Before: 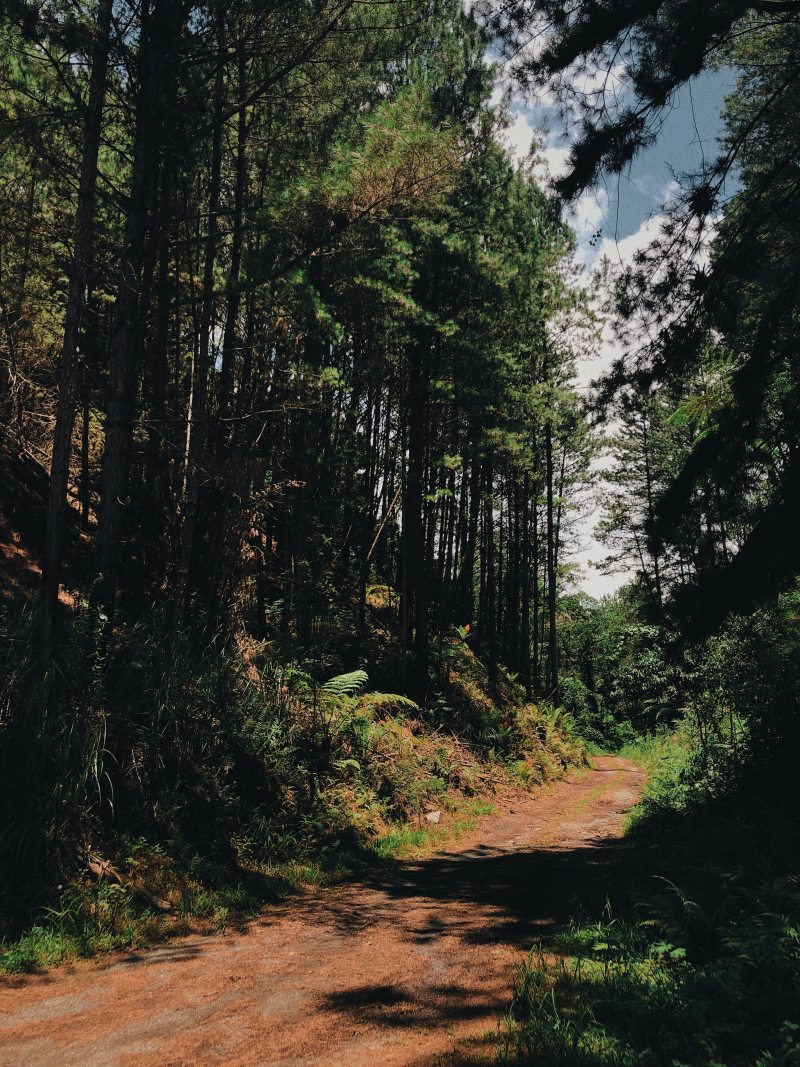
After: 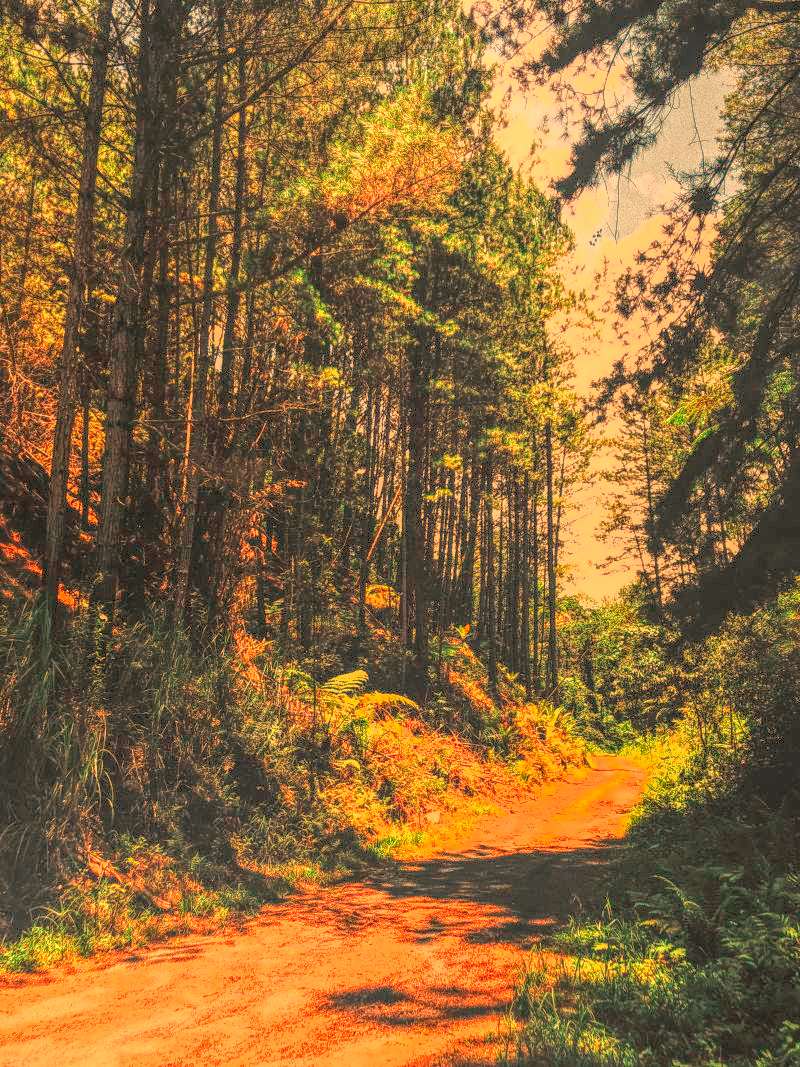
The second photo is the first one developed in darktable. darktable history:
exposure: black level correction 0, exposure 1 EV, compensate exposure bias true, compensate highlight preservation false
white balance: red 1.467, blue 0.684
levels: levels [0.036, 0.364, 0.827]
local contrast: highlights 20%, shadows 30%, detail 200%, midtone range 0.2
